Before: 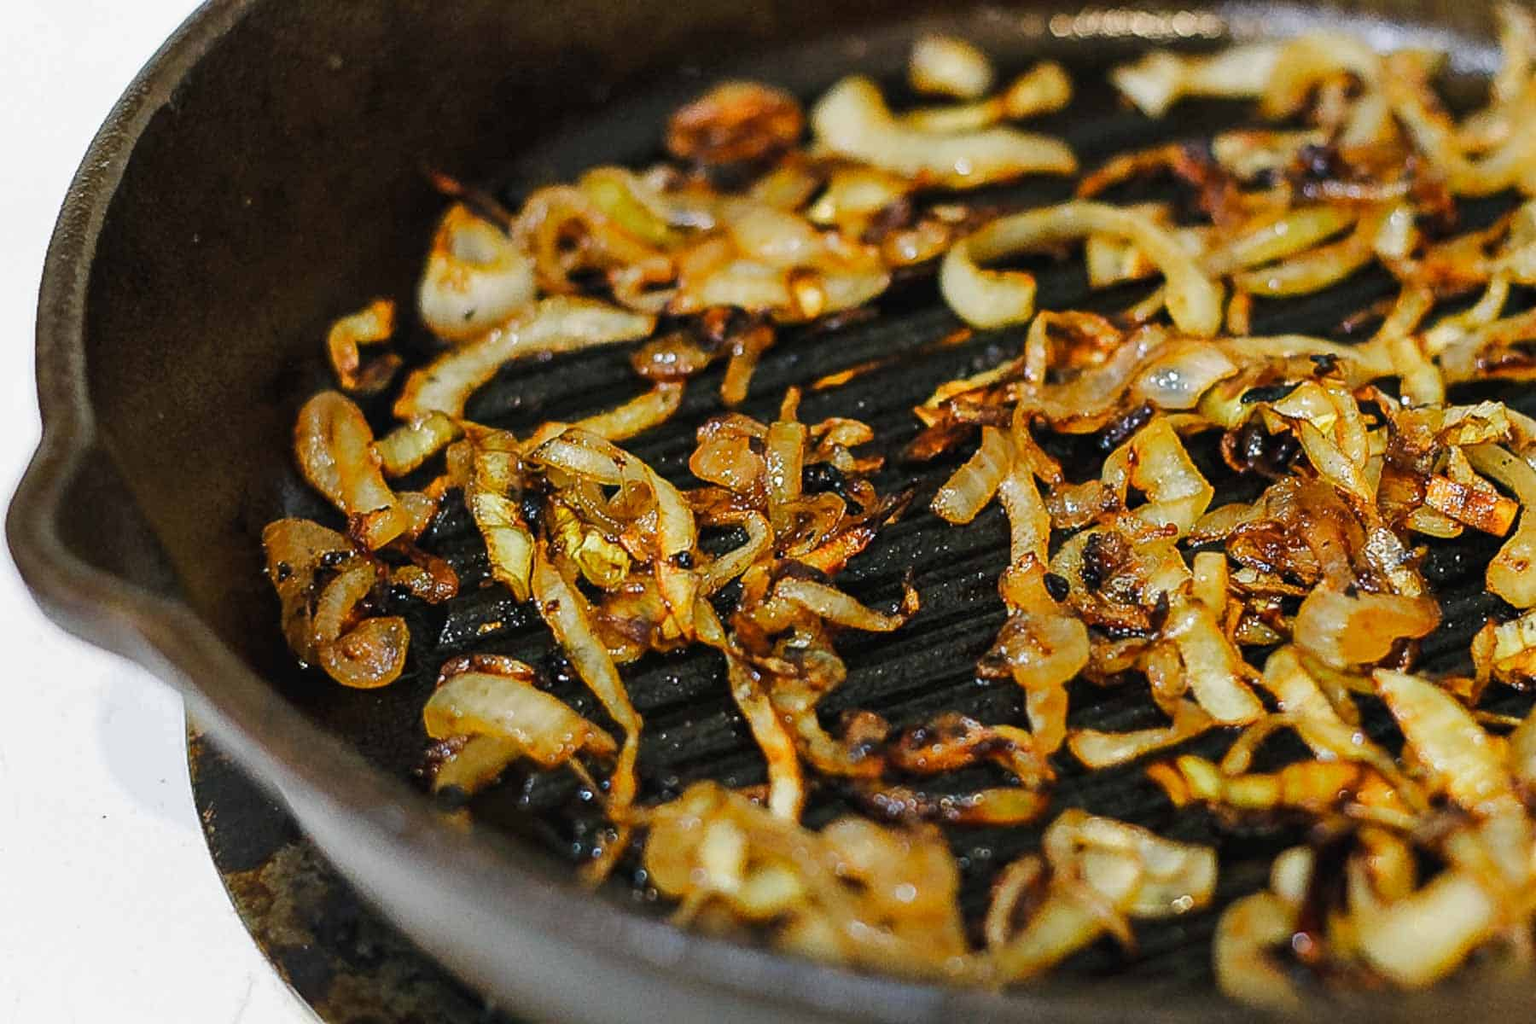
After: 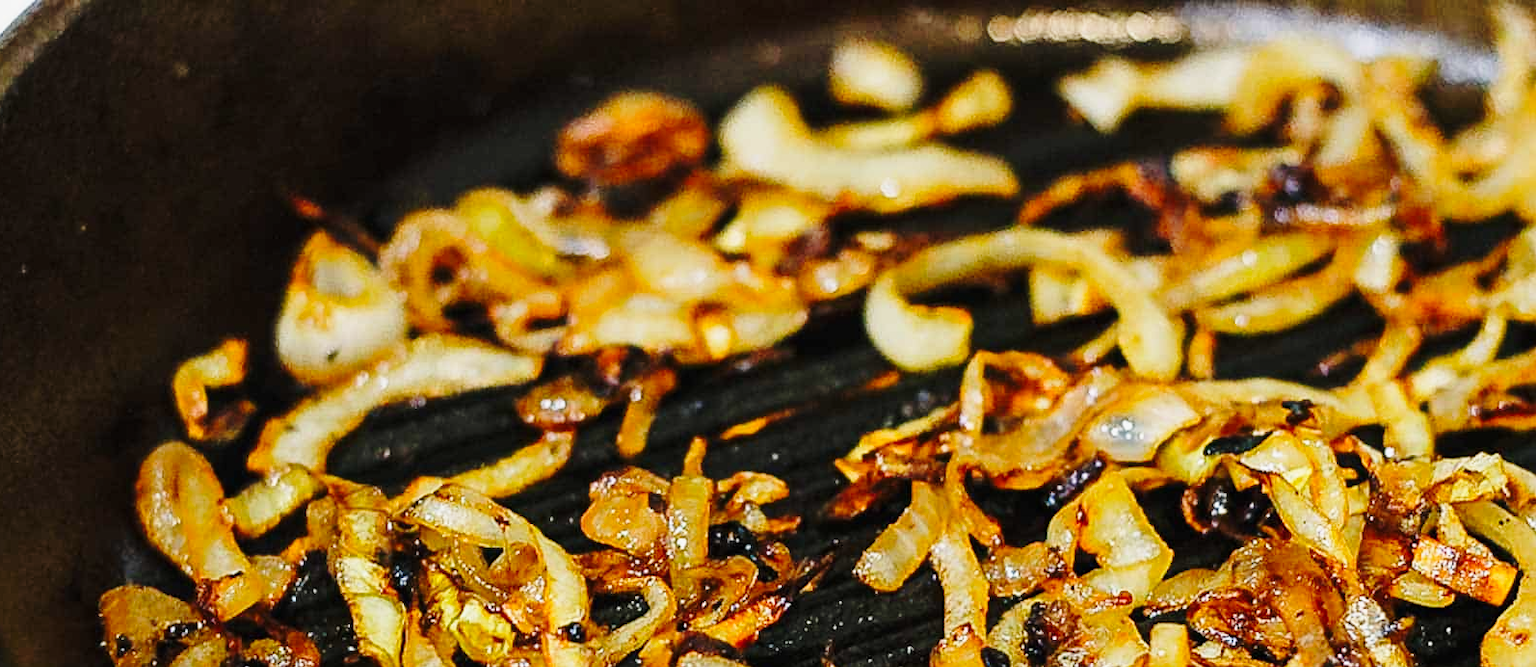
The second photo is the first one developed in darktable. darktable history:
exposure: exposure -0.362 EV, compensate highlight preservation false
crop and rotate: left 11.436%, bottom 42.245%
base curve: curves: ch0 [(0, 0) (0.028, 0.03) (0.121, 0.232) (0.46, 0.748) (0.859, 0.968) (1, 1)], preserve colors none
